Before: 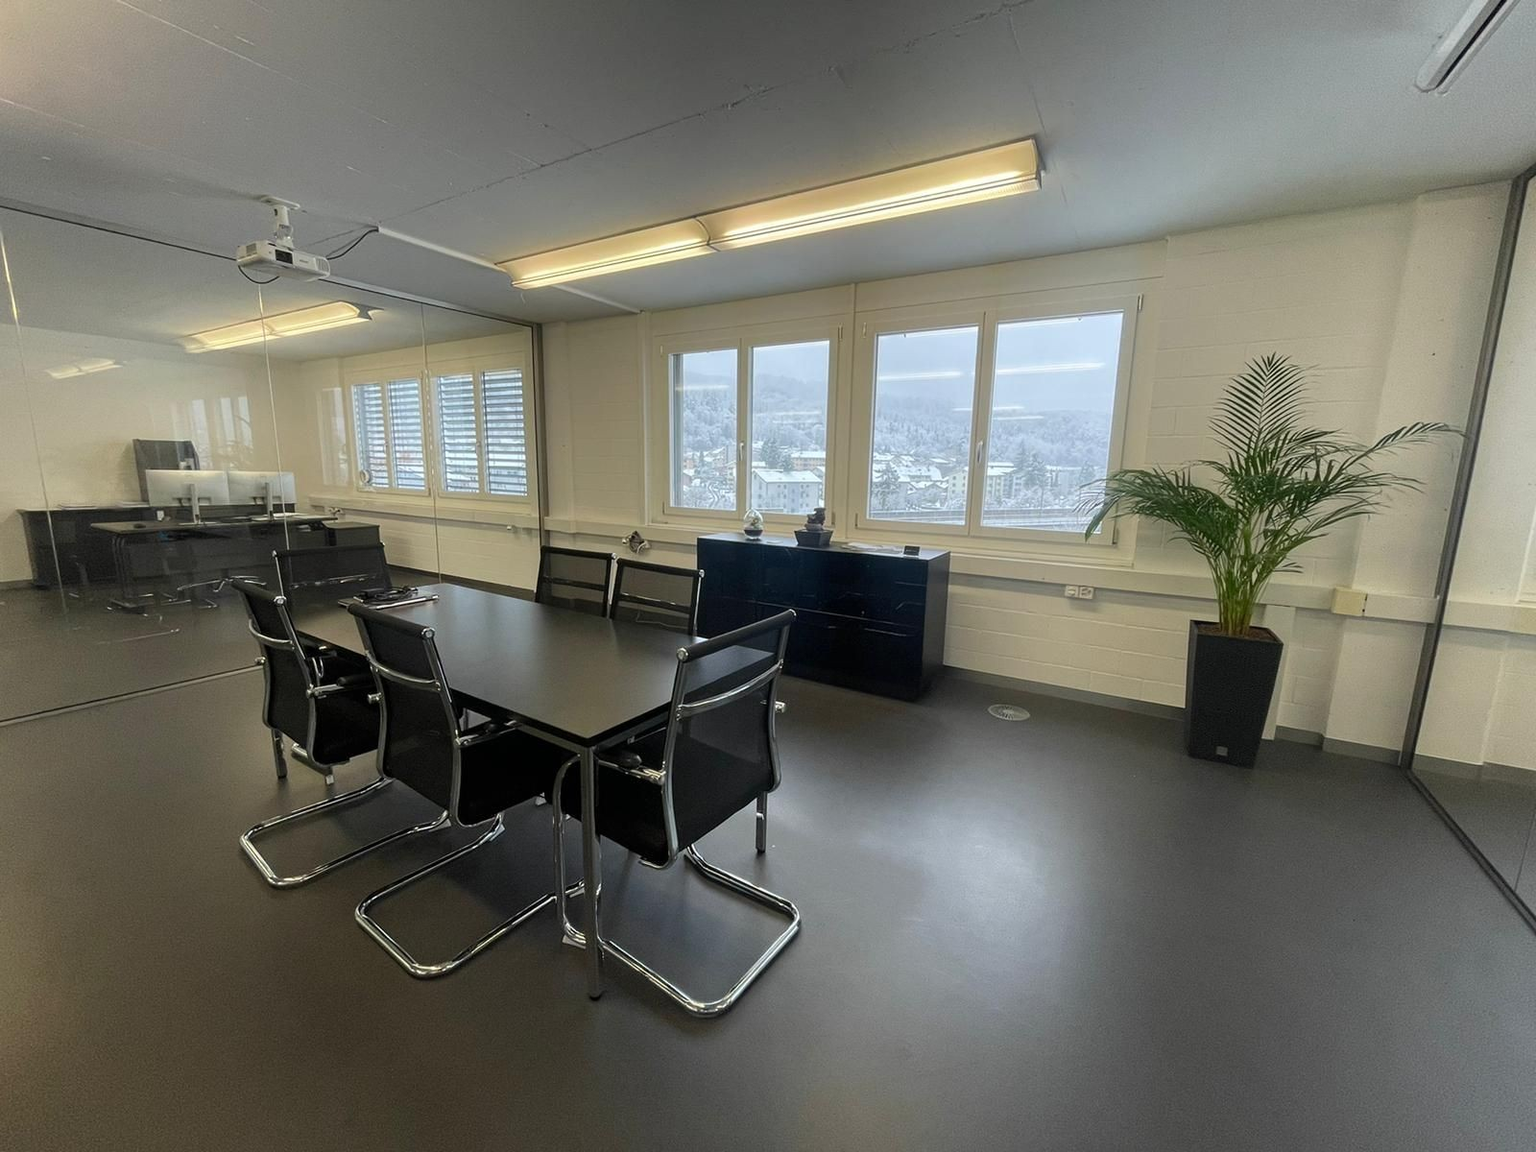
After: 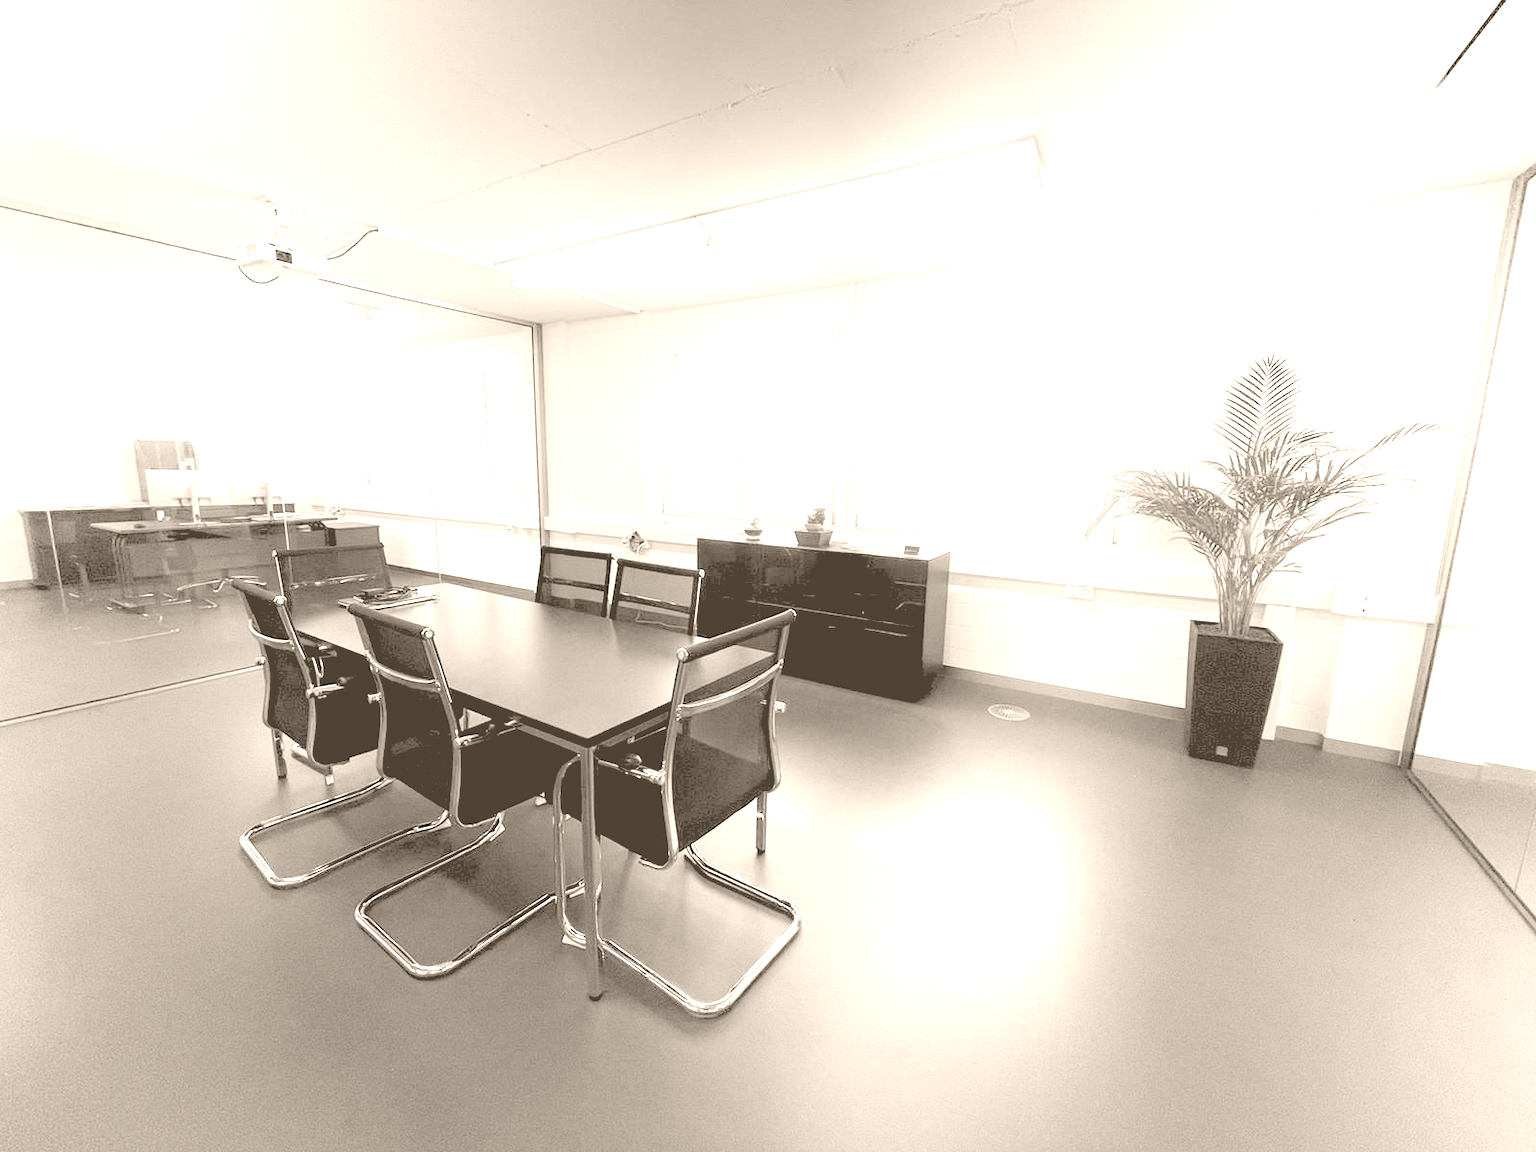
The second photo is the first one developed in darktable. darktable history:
colorize: hue 34.49°, saturation 35.33%, source mix 100%, version 1
shadows and highlights: shadows -40.15, highlights 62.88, soften with gaussian
contrast brightness saturation: saturation -0.05
levels: levels [0.072, 0.414, 0.976]
